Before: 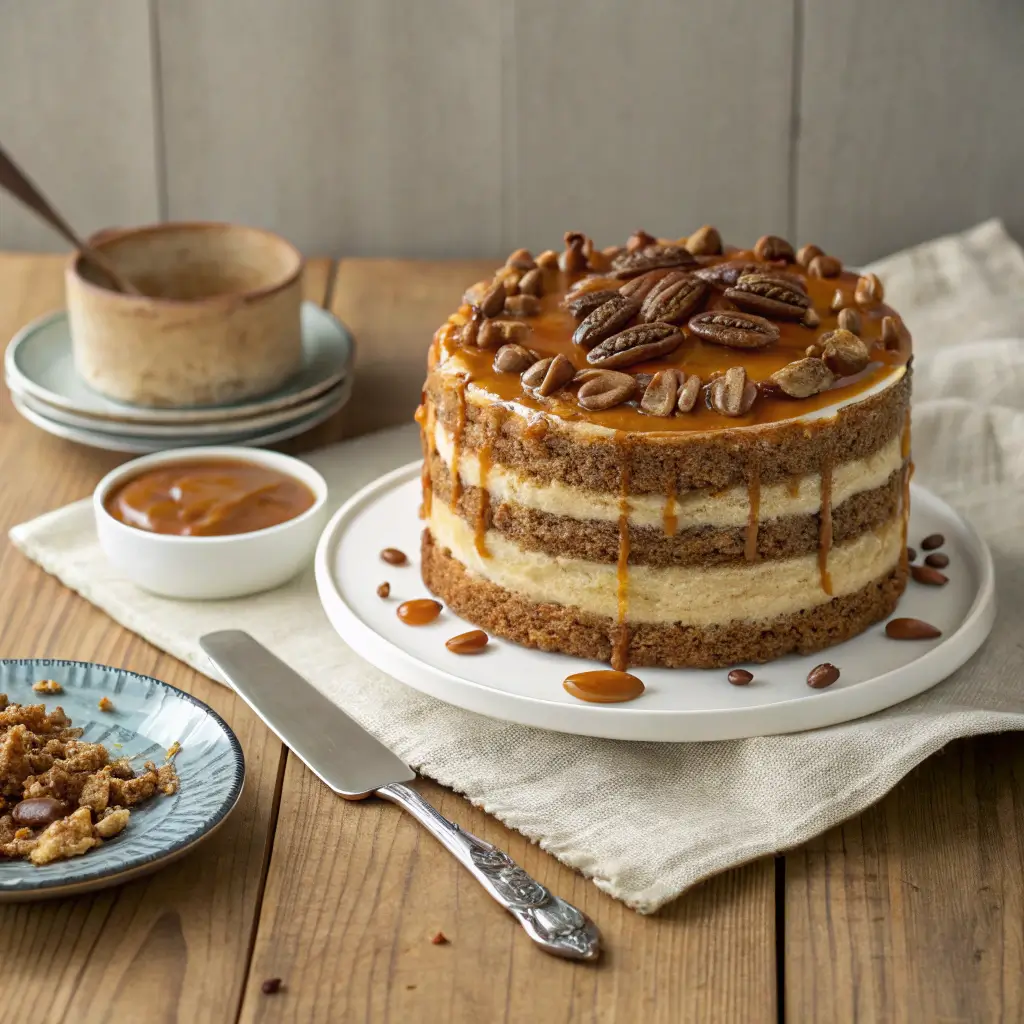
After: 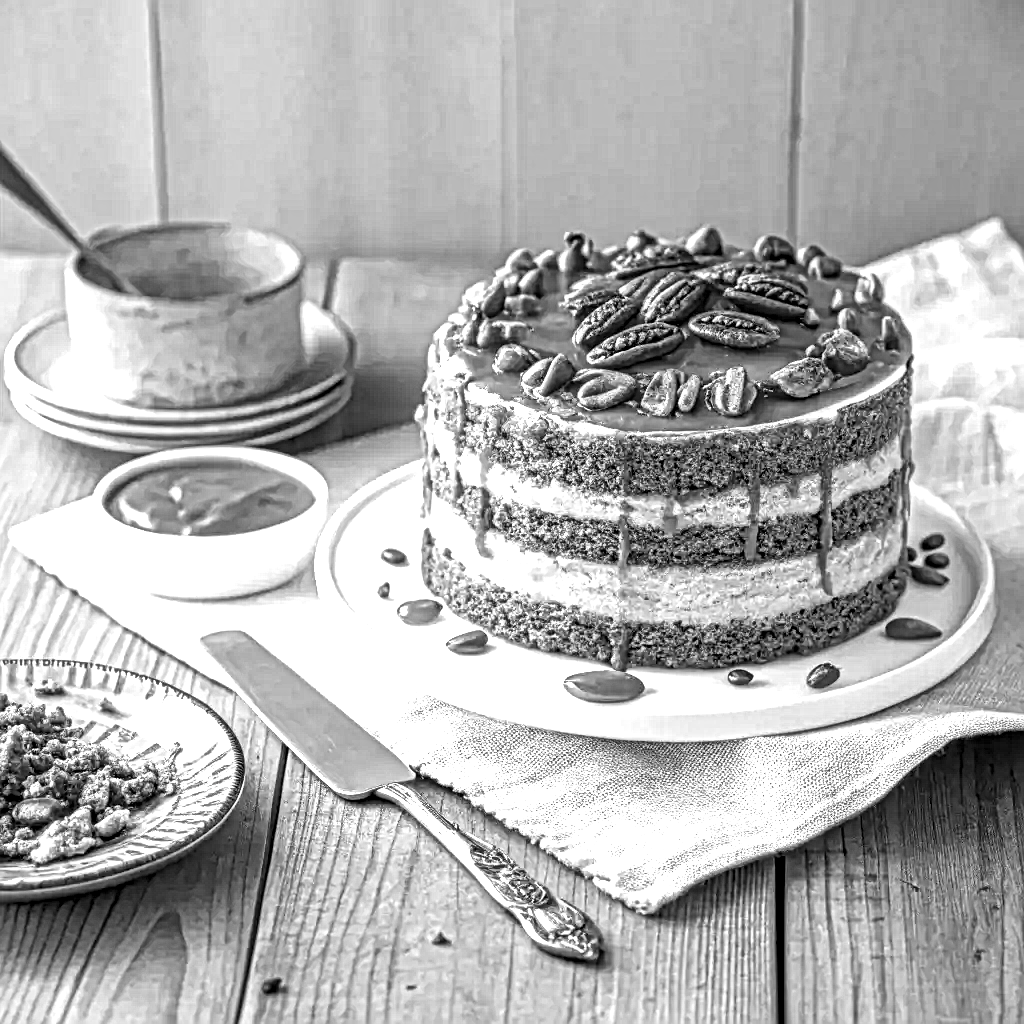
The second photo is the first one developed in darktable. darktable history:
local contrast: mode bilateral grid, contrast 20, coarseness 3, detail 300%, midtone range 0.2
exposure: black level correction 0, exposure 1 EV, compensate exposure bias true, compensate highlight preservation false
monochrome: on, module defaults
